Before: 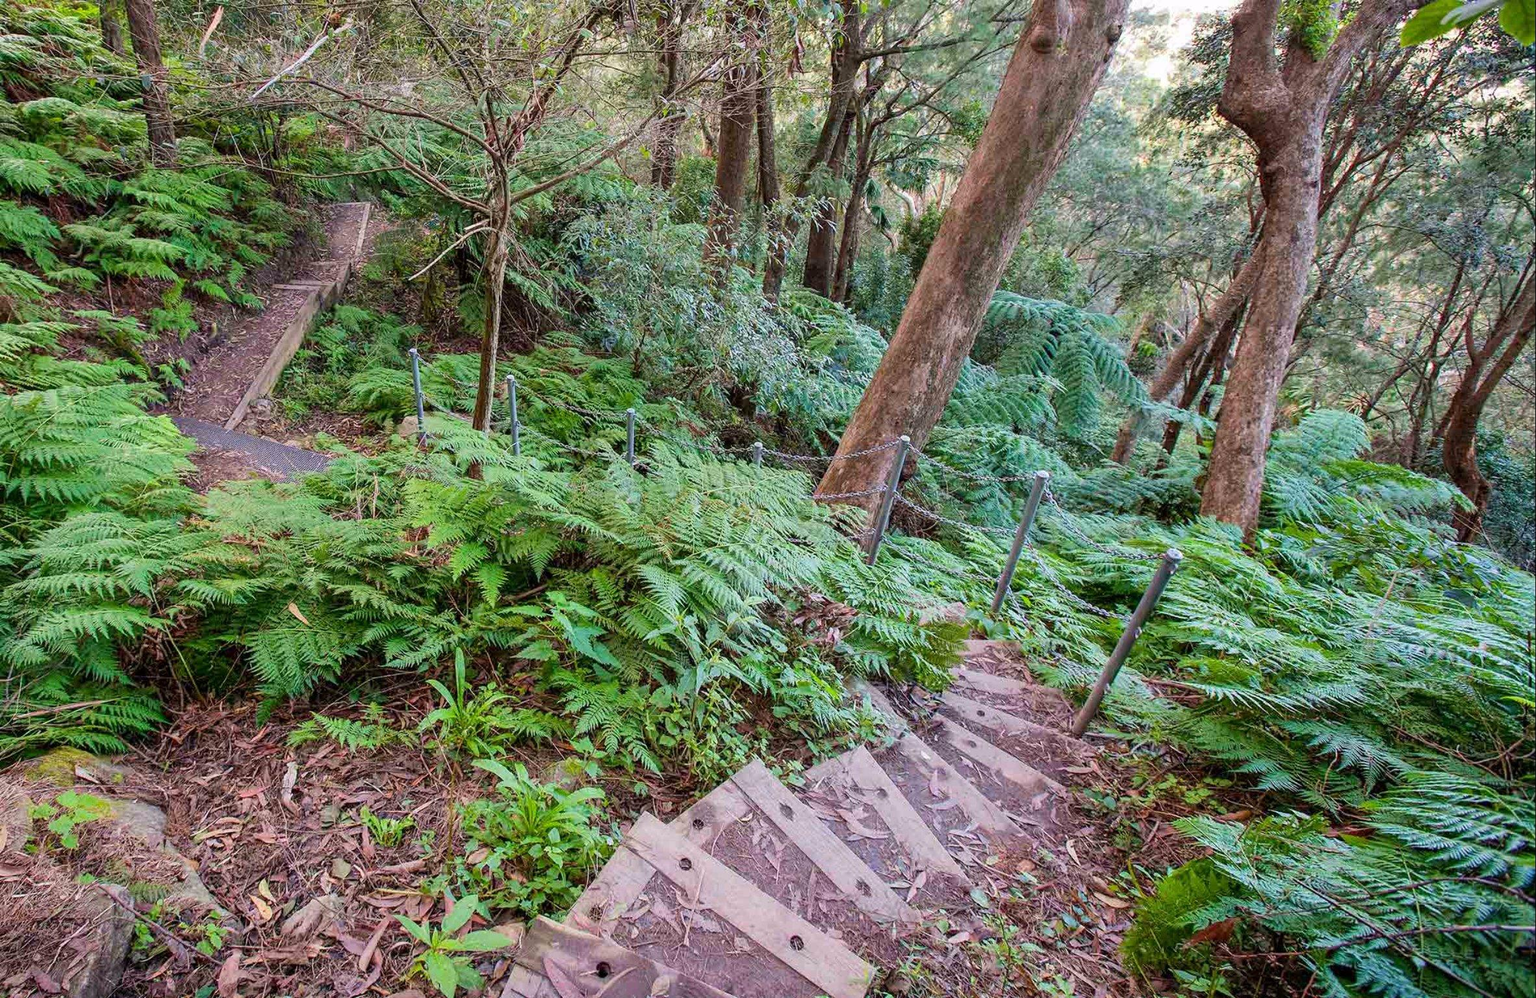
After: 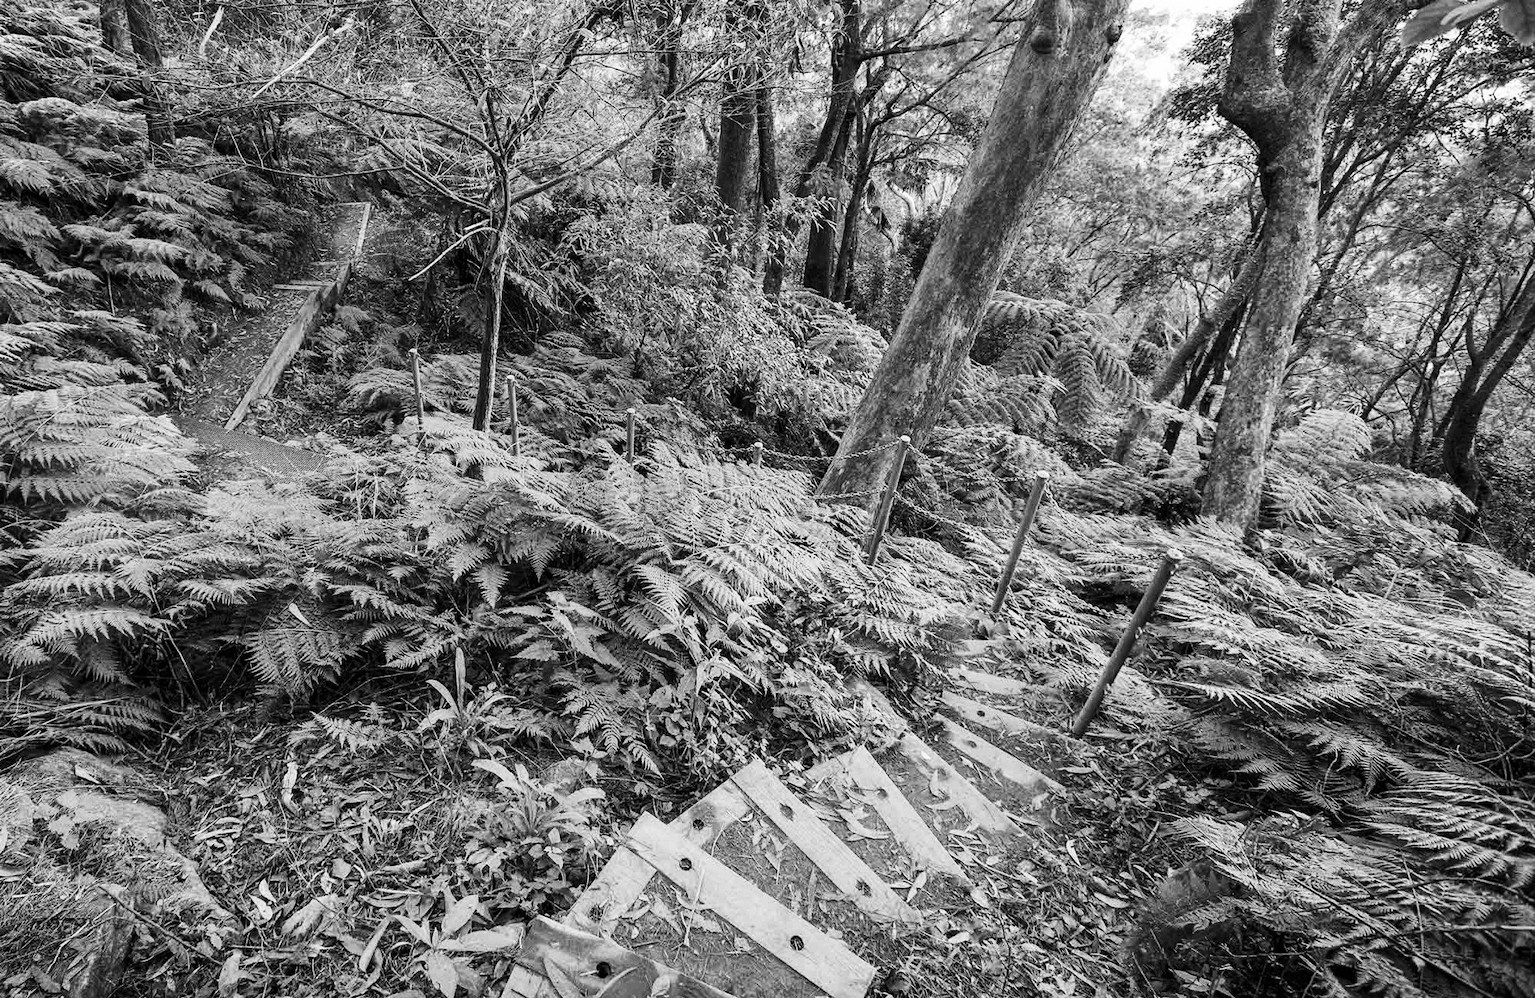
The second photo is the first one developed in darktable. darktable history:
tone equalizer: on, module defaults
color balance rgb: linear chroma grading › global chroma 15%, perceptual saturation grading › global saturation 30%
contrast brightness saturation: contrast 0.28
monochrome: a 1.94, b -0.638
